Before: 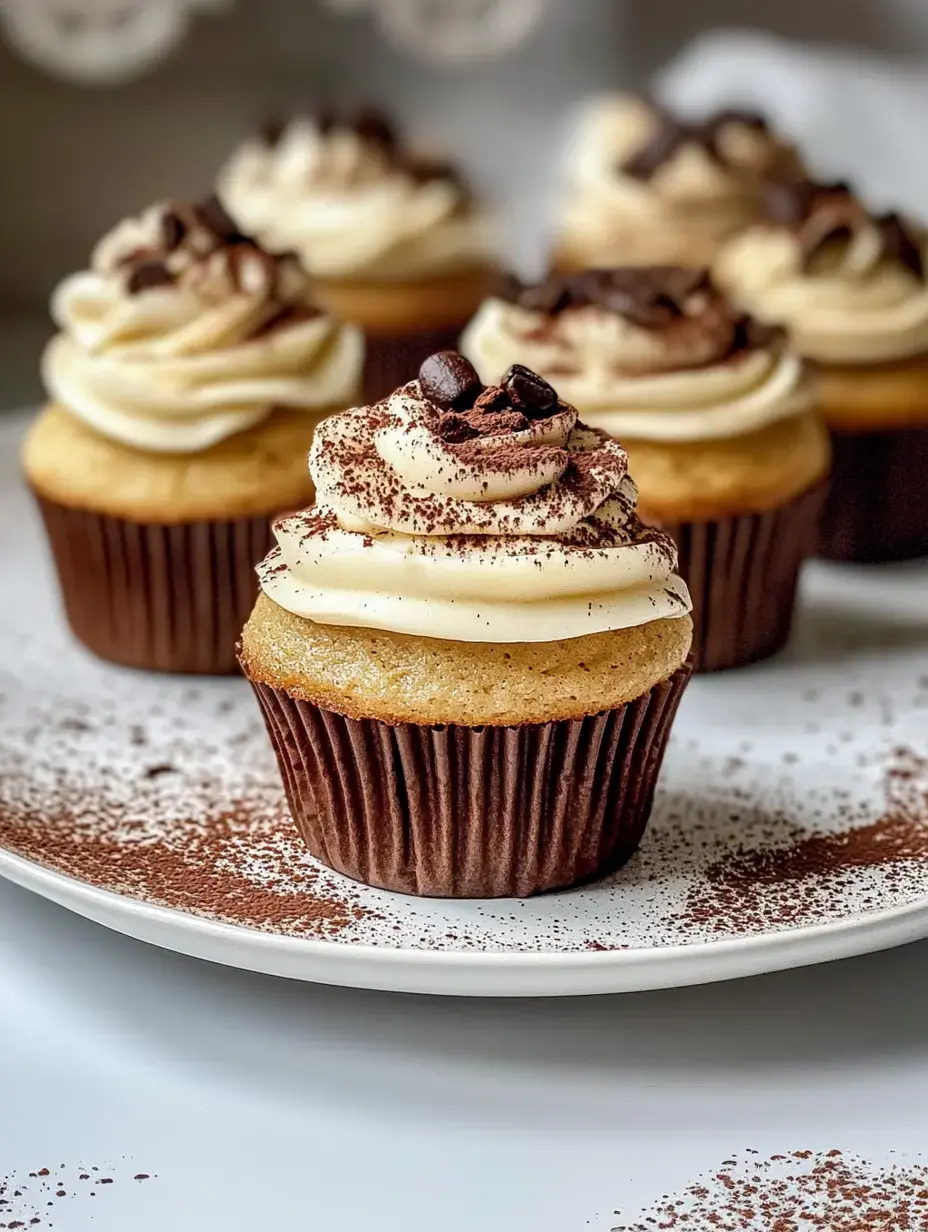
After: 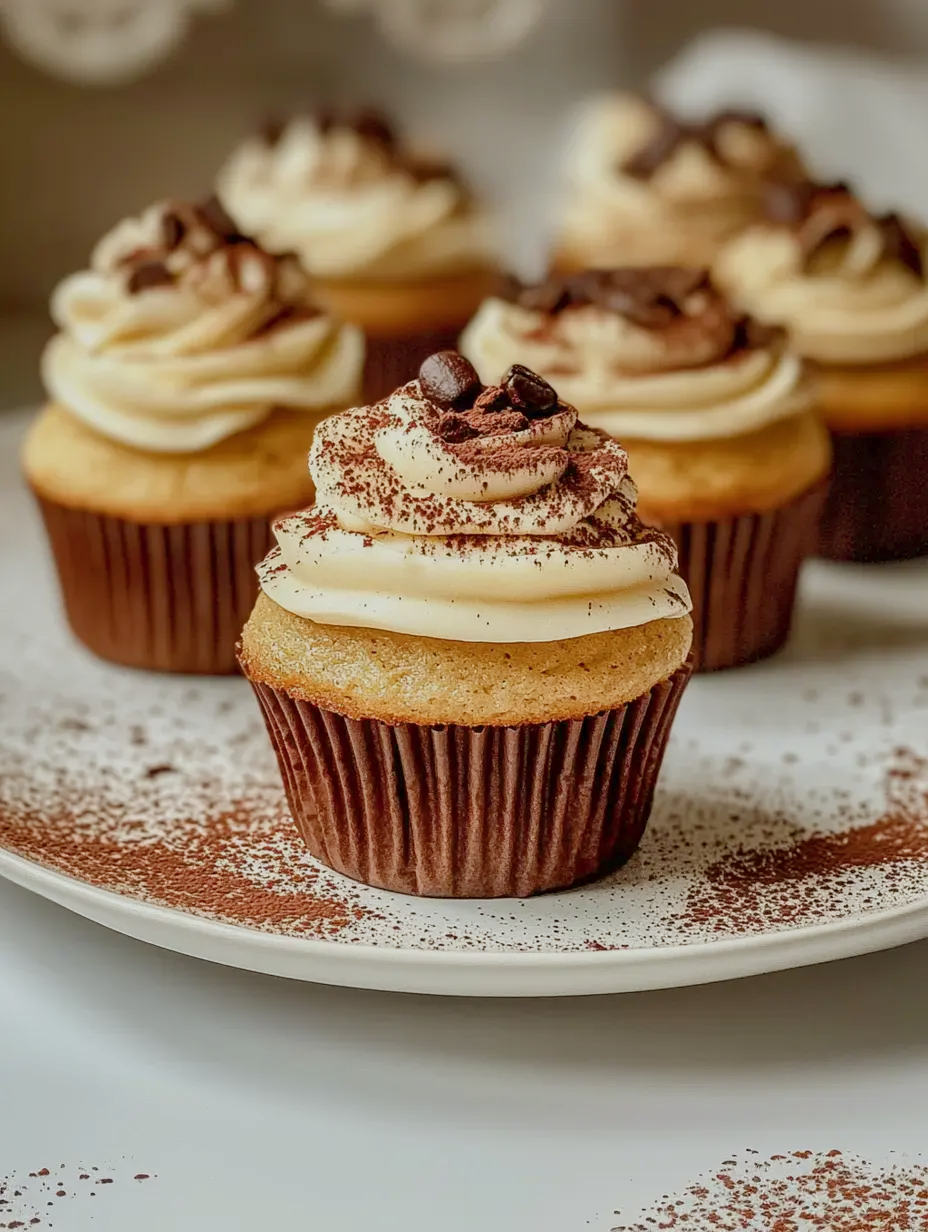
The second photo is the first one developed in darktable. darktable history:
color balance rgb: power › chroma 2.525%, power › hue 70.66°, perceptual saturation grading › global saturation -2.331%, perceptual saturation grading › highlights -7.486%, perceptual saturation grading › mid-tones 7.479%, perceptual saturation grading › shadows 4.567%, hue shift -2.82°, contrast -21.215%
contrast brightness saturation: contrast 0.007, saturation -0.055
